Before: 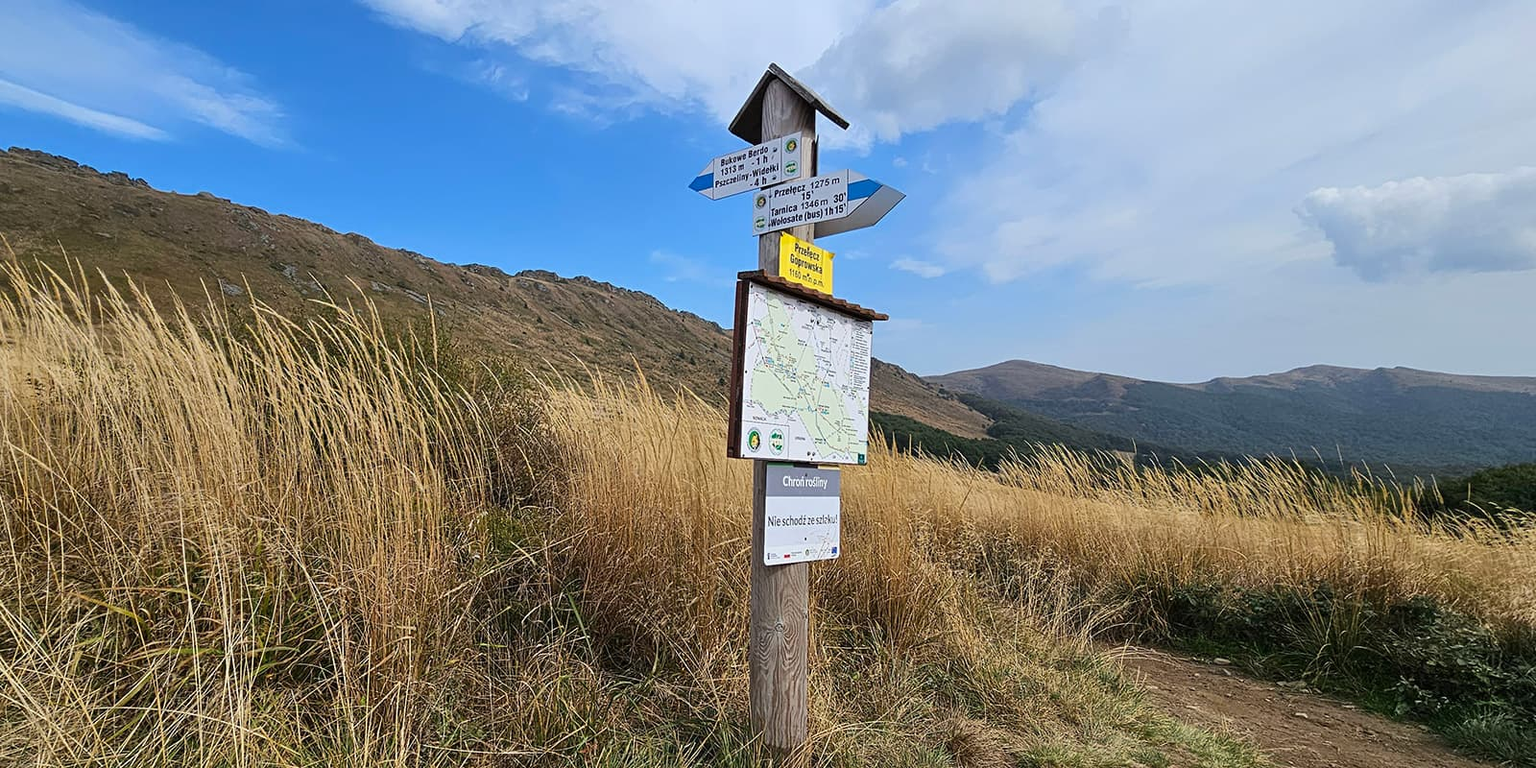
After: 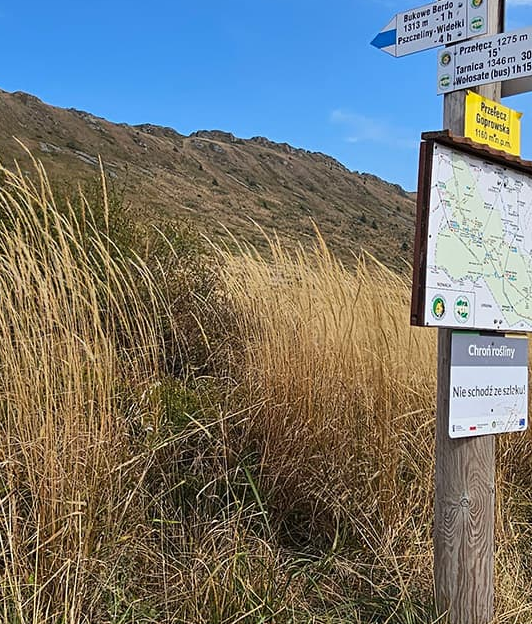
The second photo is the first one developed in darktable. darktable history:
crop and rotate: left 21.69%, top 18.896%, right 45.053%, bottom 2.989%
